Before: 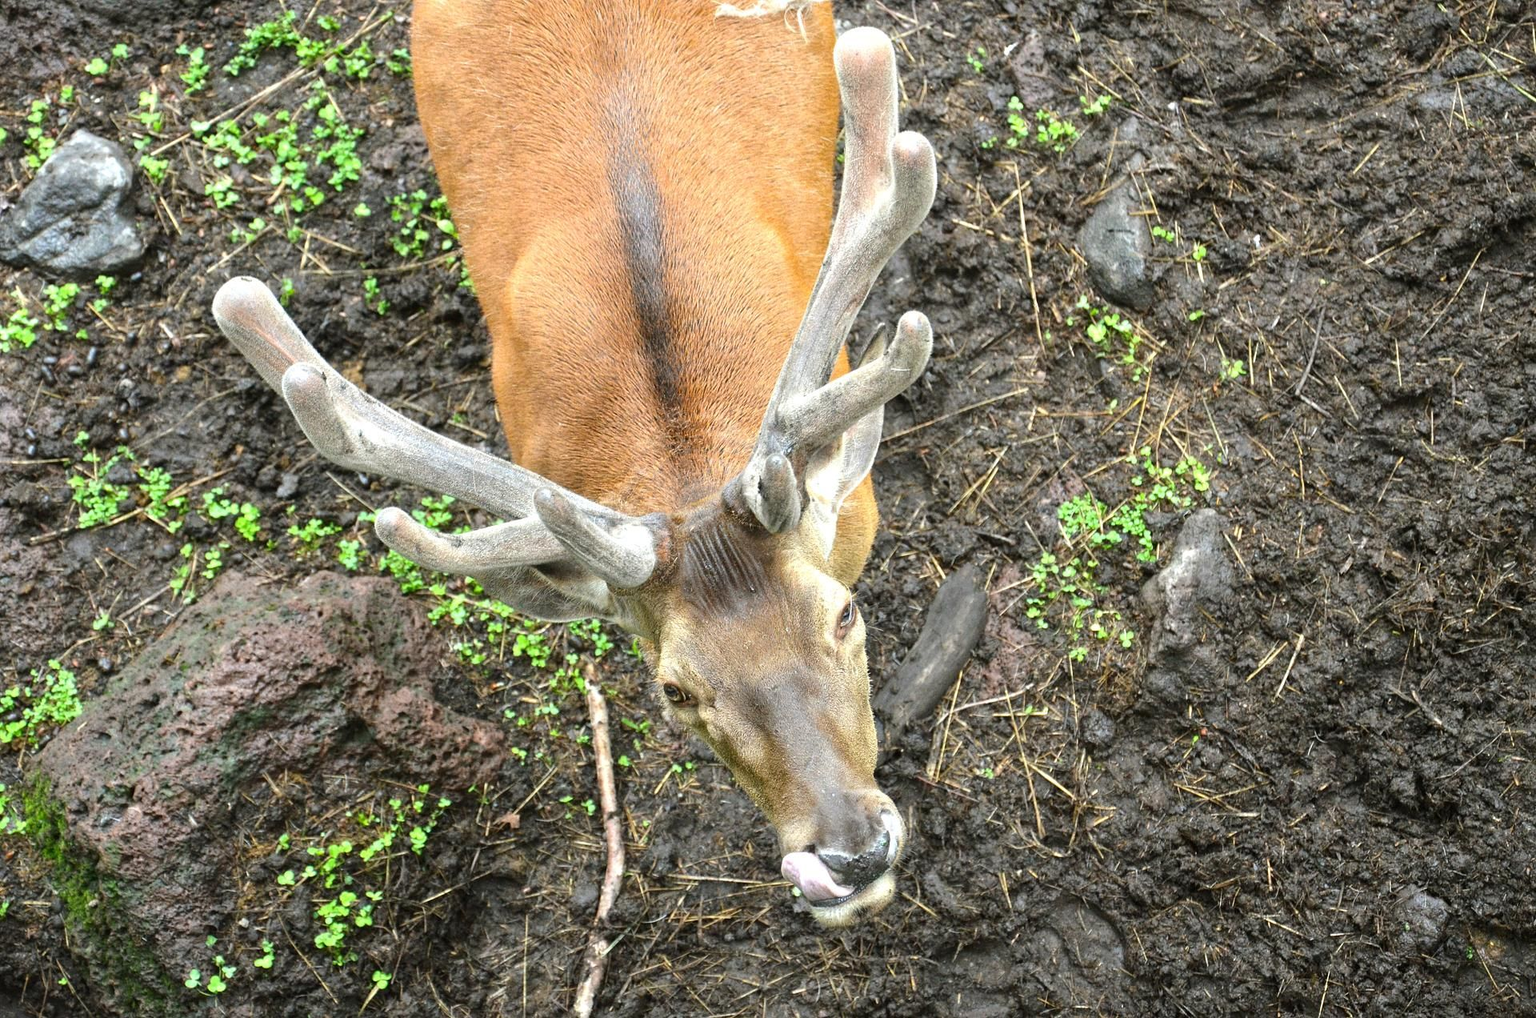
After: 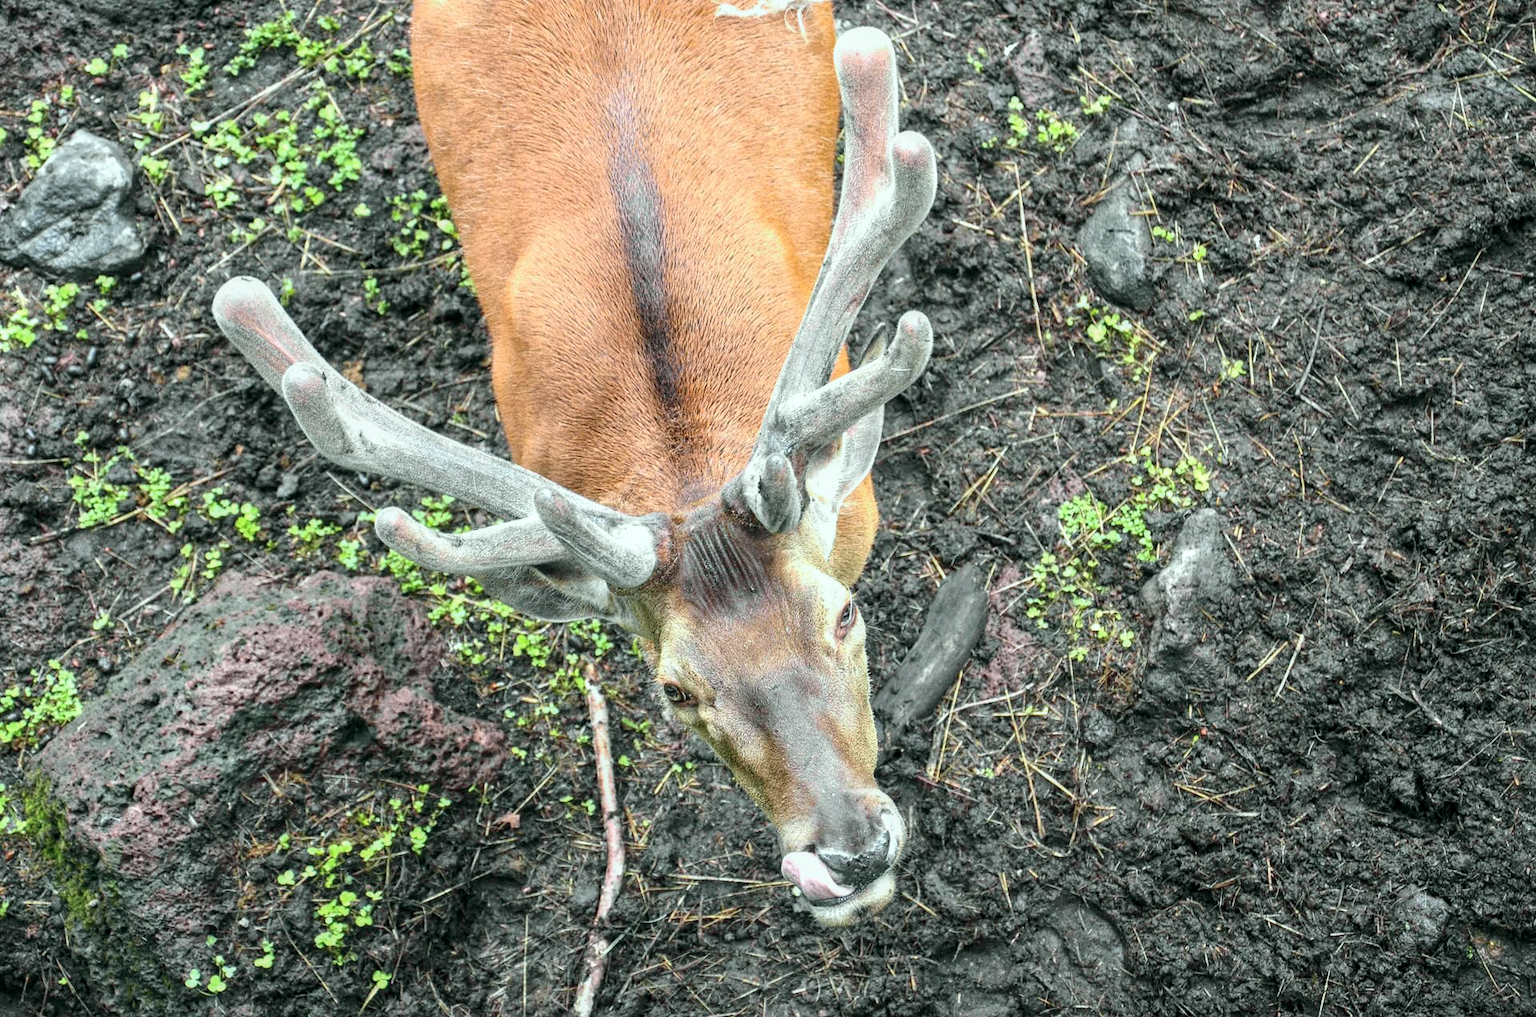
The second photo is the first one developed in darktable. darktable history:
tone curve: curves: ch0 [(0, 0) (0.822, 0.825) (0.994, 0.955)]; ch1 [(0, 0) (0.226, 0.261) (0.383, 0.397) (0.46, 0.46) (0.498, 0.479) (0.524, 0.523) (0.578, 0.575) (1, 1)]; ch2 [(0, 0) (0.438, 0.456) (0.5, 0.498) (0.547, 0.515) (0.597, 0.58) (0.629, 0.603) (1, 1)], color space Lab, independent channels, preserve colors none
local contrast: on, module defaults
